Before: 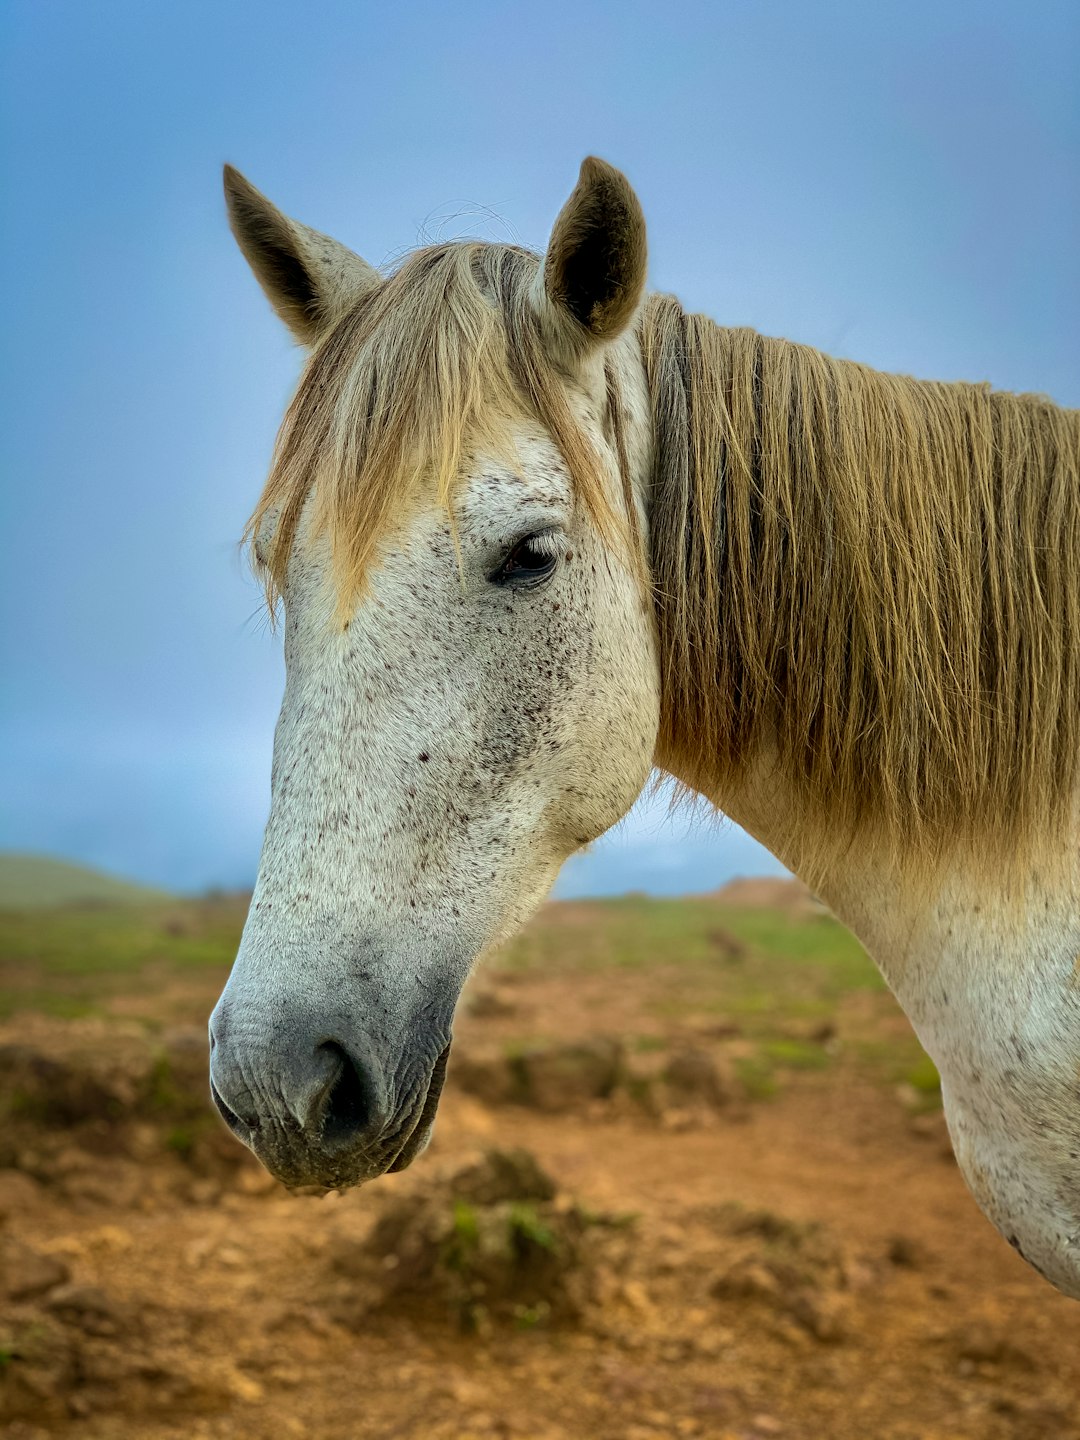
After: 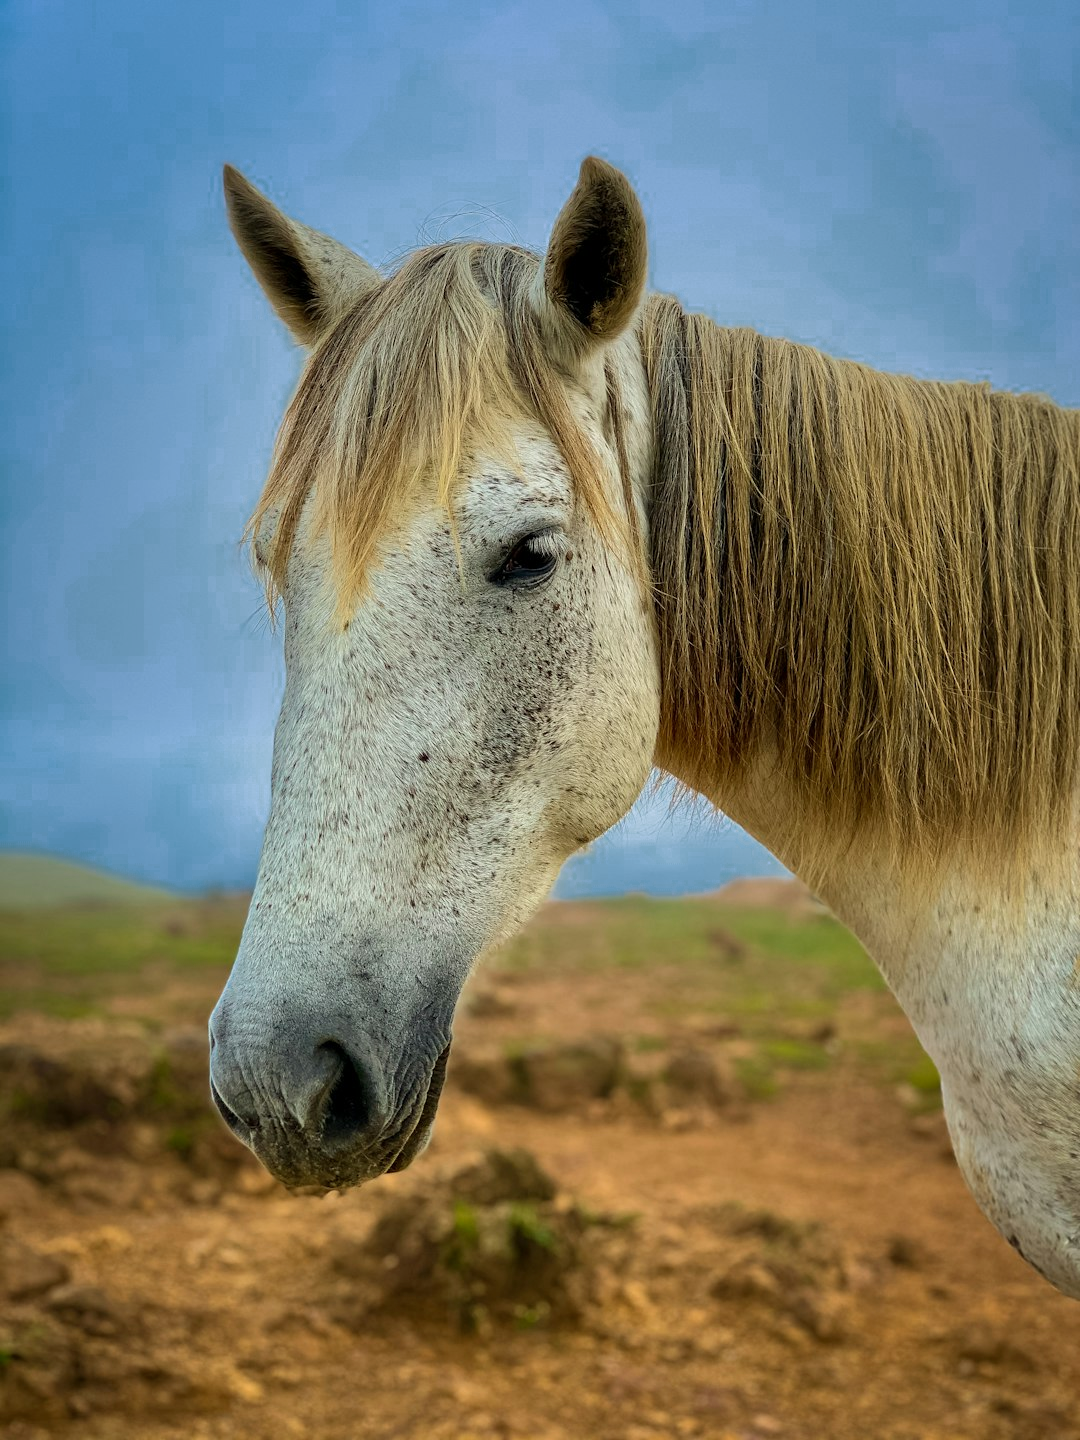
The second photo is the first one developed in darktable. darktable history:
color zones: curves: ch0 [(0.25, 0.5) (0.636, 0.25) (0.75, 0.5)]
